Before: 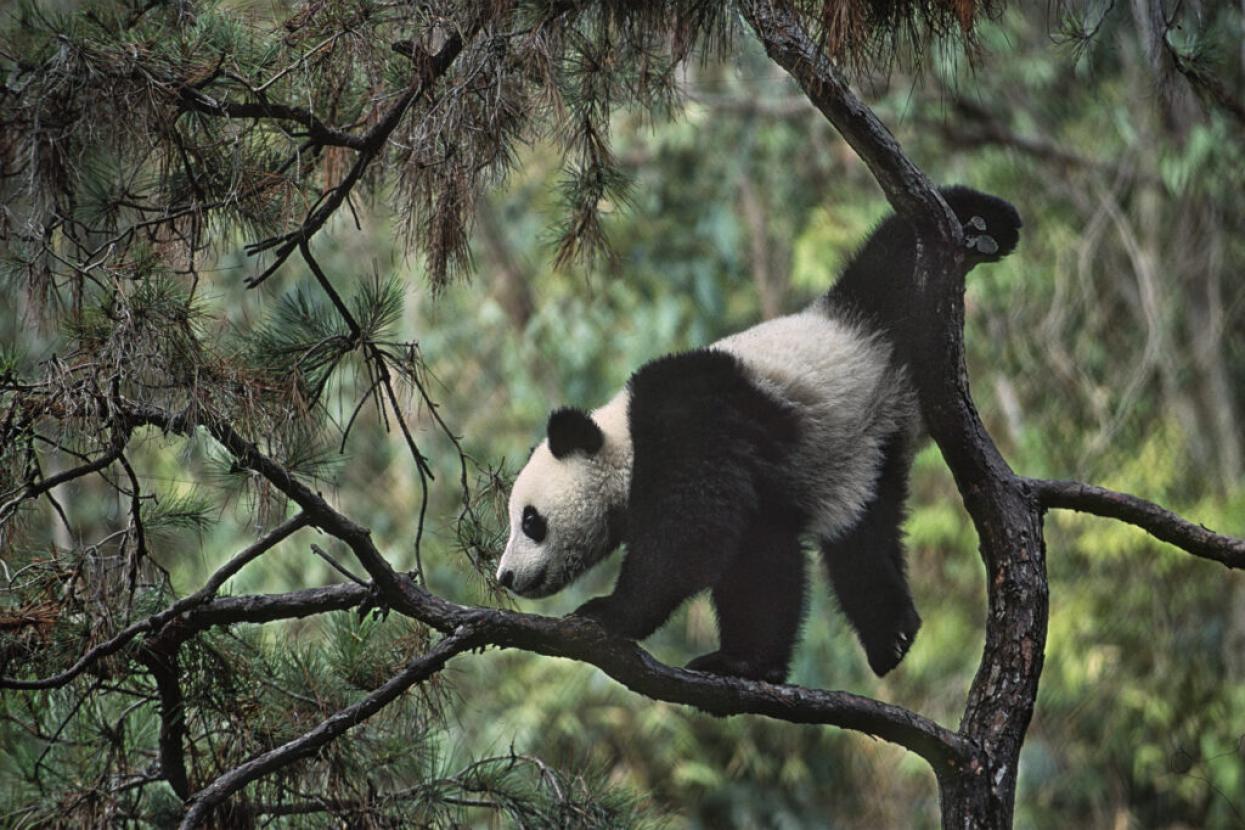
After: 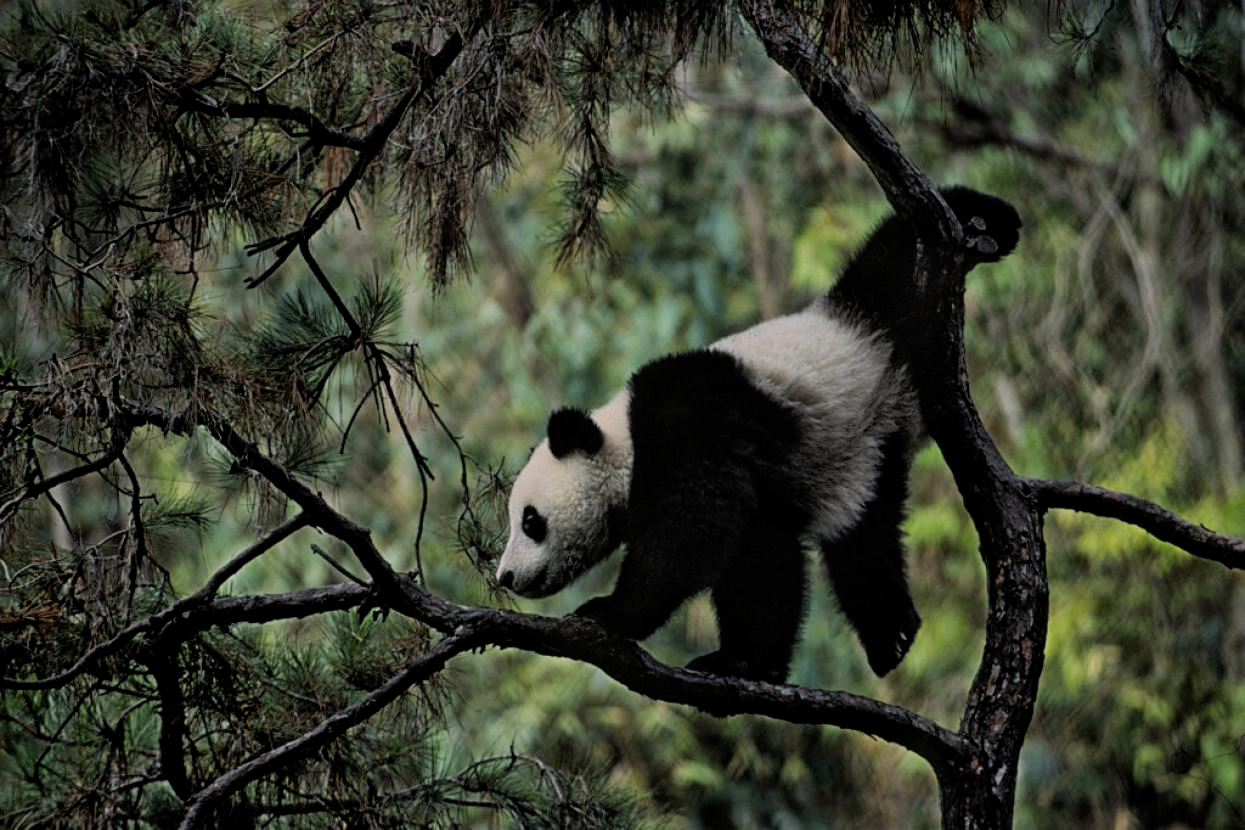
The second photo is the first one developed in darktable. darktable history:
filmic rgb: black relative exposure -7.75 EV, white relative exposure 4.4 EV, threshold 3 EV, target black luminance 0%, hardness 3.76, latitude 50.51%, contrast 1.074, highlights saturation mix 10%, shadows ↔ highlights balance -0.22%, color science v4 (2020), enable highlight reconstruction true
exposure: exposure -0.492 EV, compensate highlight preservation false
